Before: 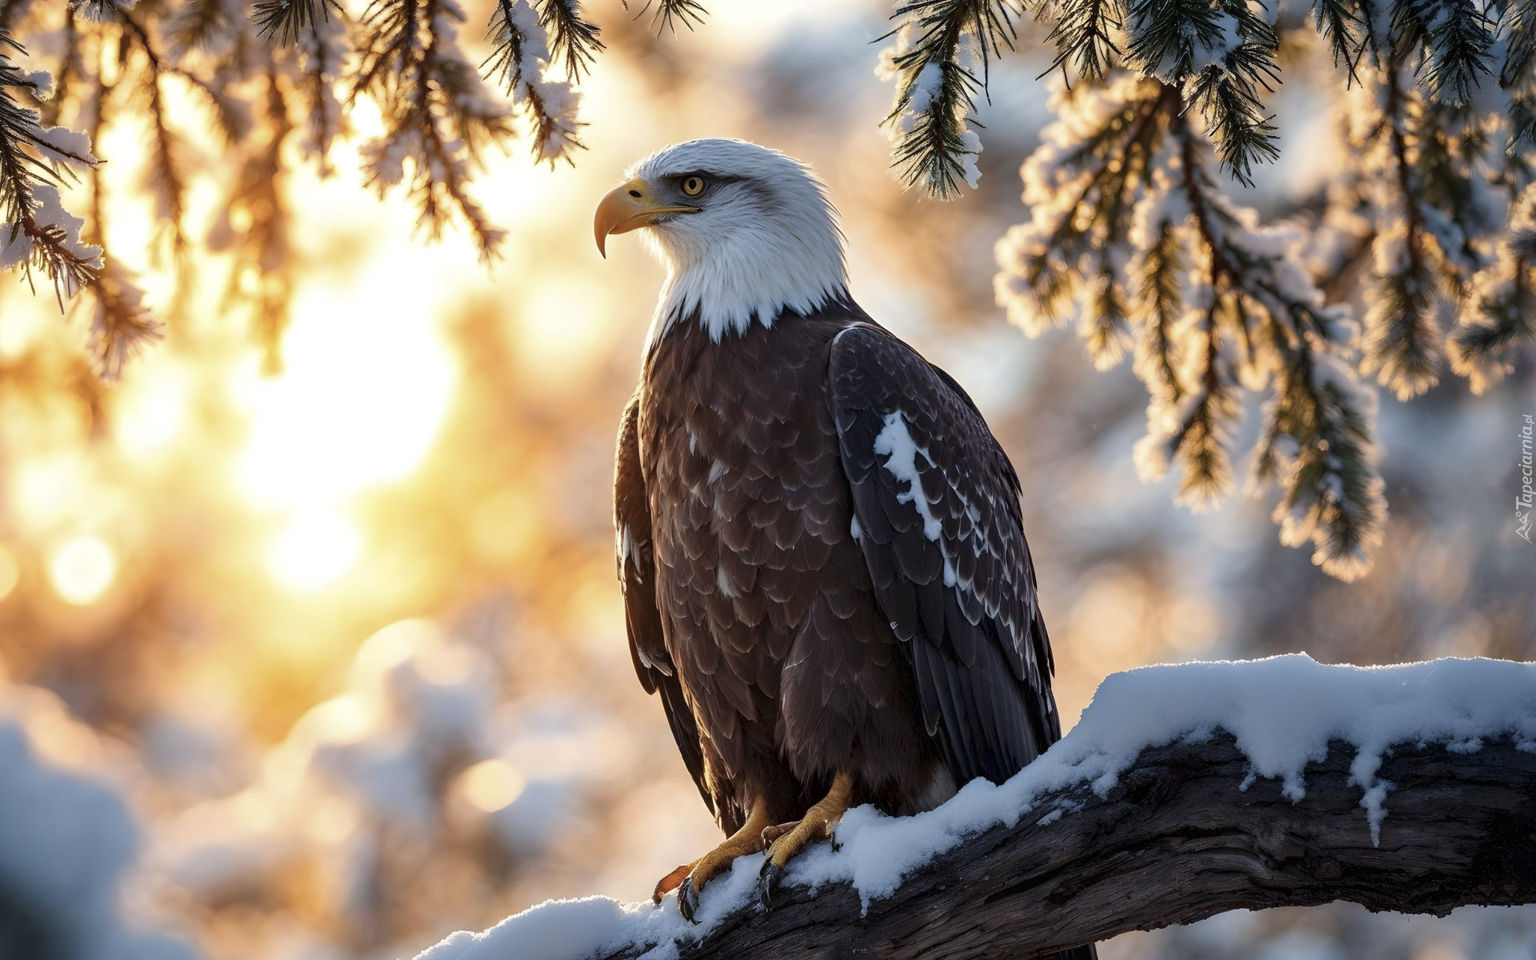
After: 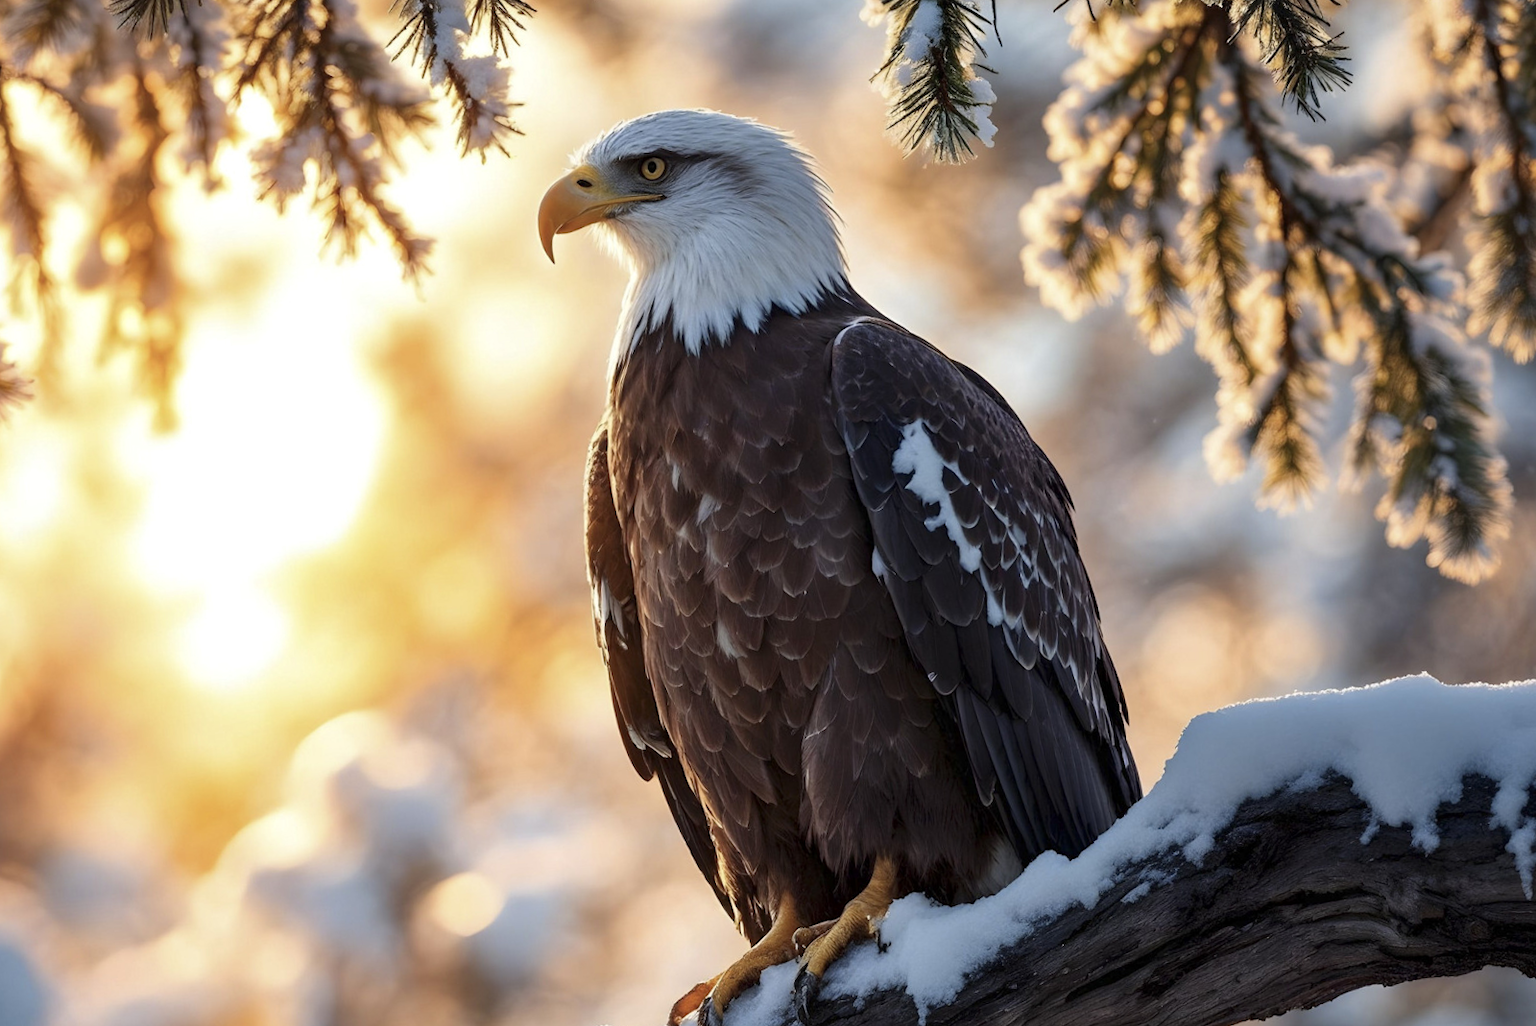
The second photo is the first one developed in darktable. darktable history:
crop and rotate: left 10.071%, top 10.071%, right 10.02%, bottom 10.02%
local contrast: mode bilateral grid, contrast 15, coarseness 36, detail 105%, midtone range 0.2
rotate and perspective: rotation -4.25°, automatic cropping off
